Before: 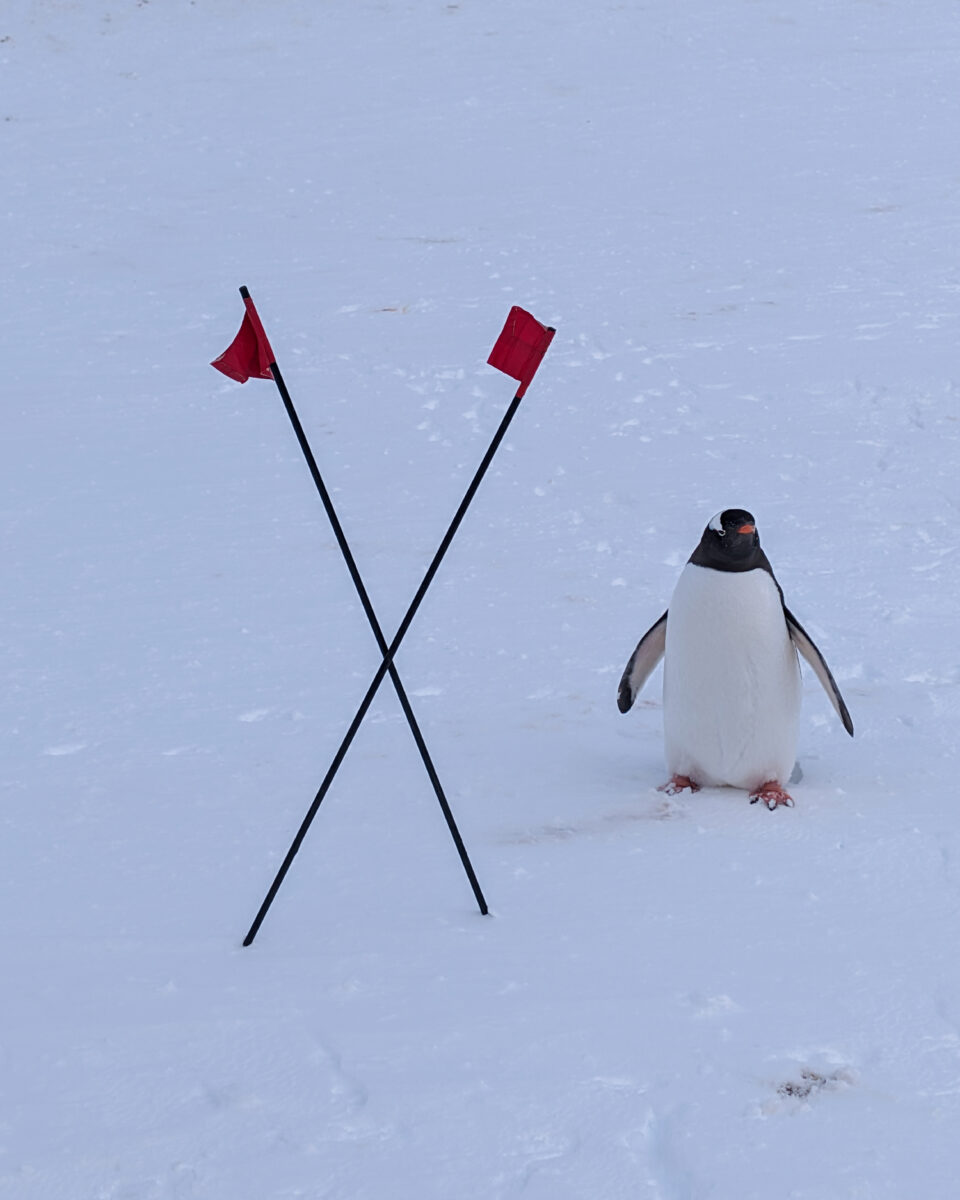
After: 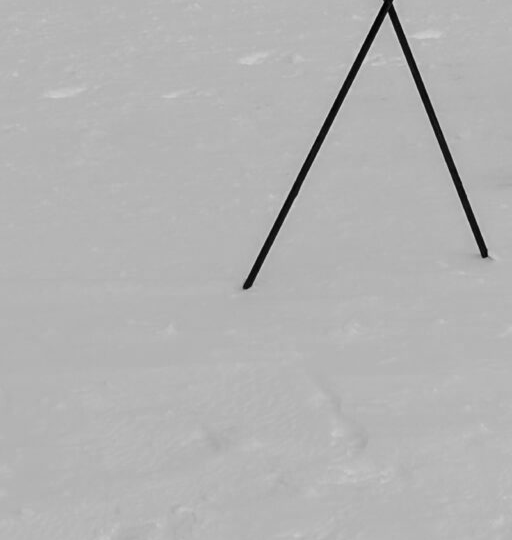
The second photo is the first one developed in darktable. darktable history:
crop and rotate: top 54.778%, right 46.61%, bottom 0.159%
monochrome: on, module defaults
